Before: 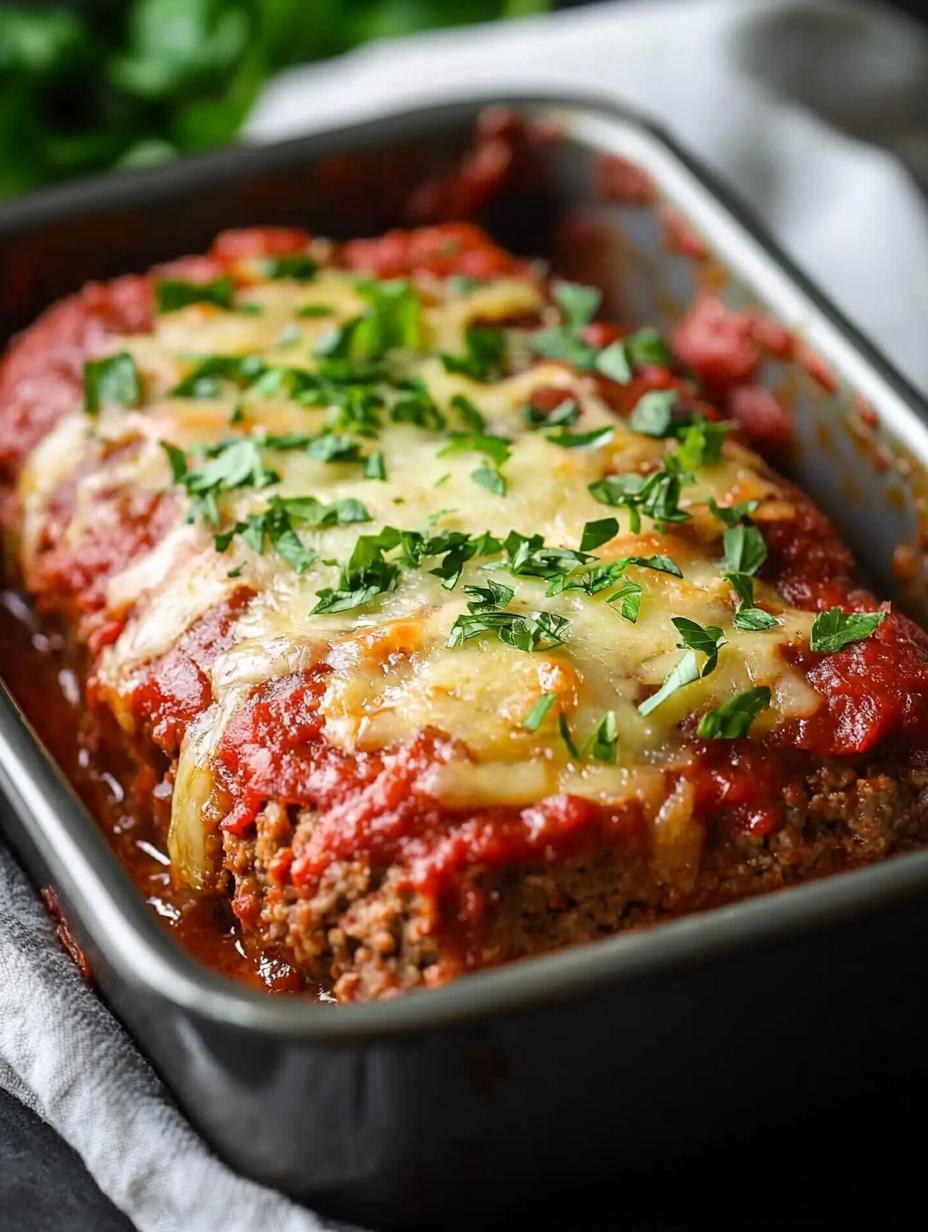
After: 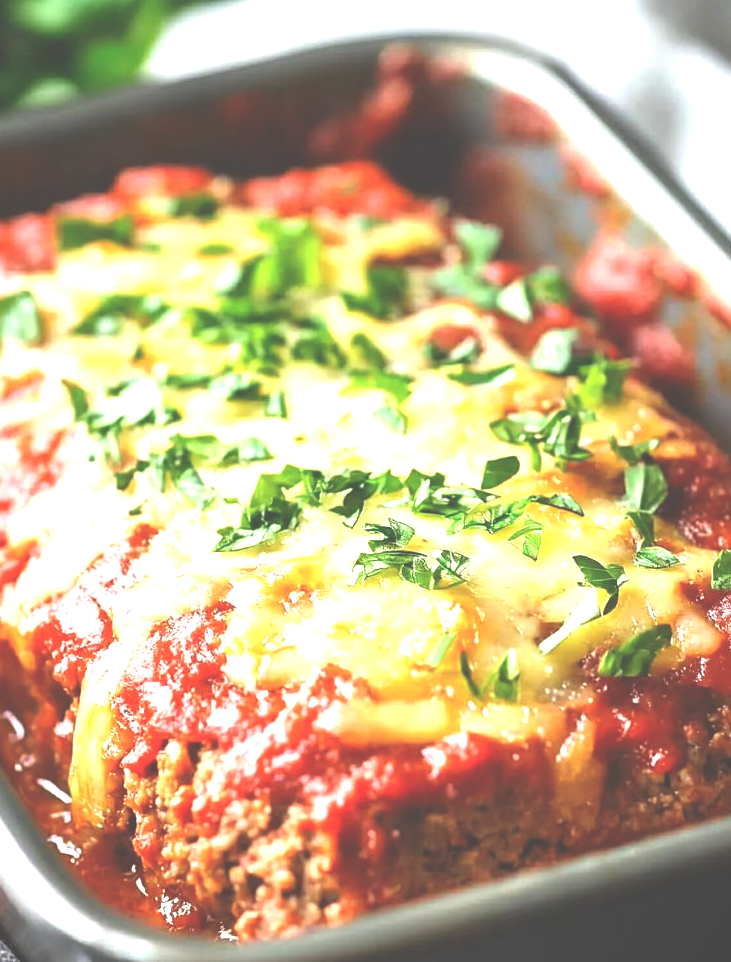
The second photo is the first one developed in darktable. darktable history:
exposure: black level correction -0.023, exposure 1.397 EV, compensate highlight preservation false
crop and rotate: left 10.77%, top 5.1%, right 10.41%, bottom 16.76%
